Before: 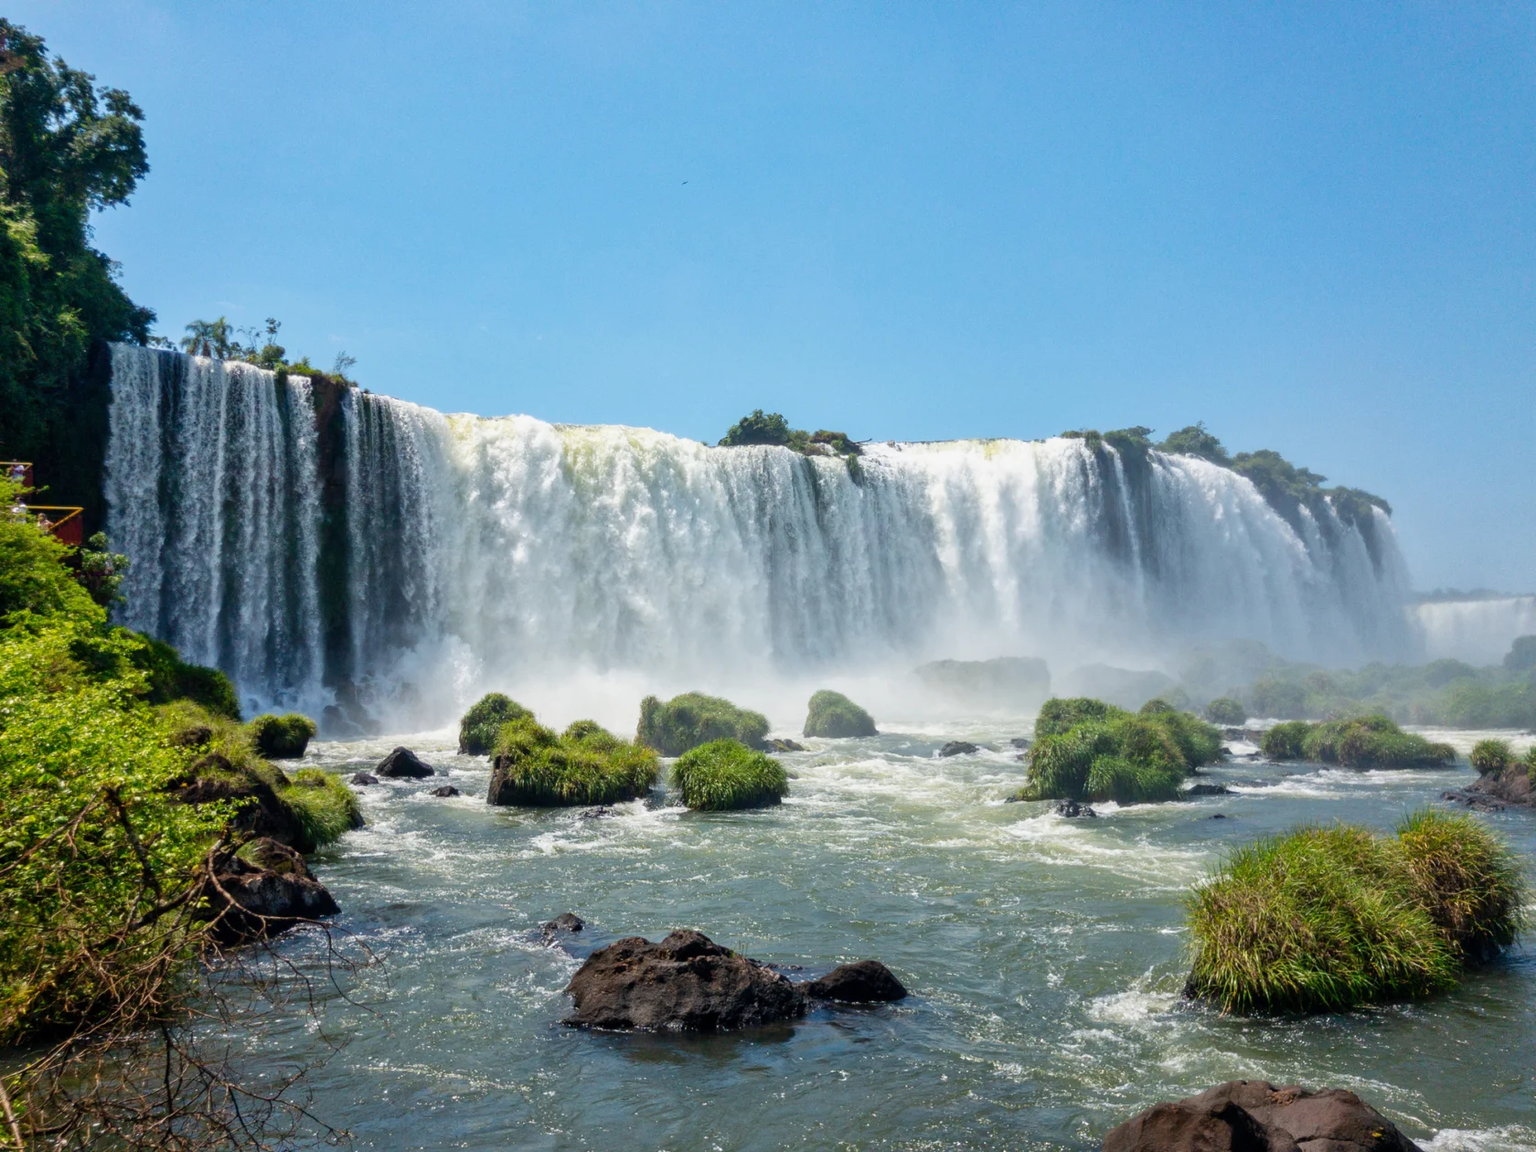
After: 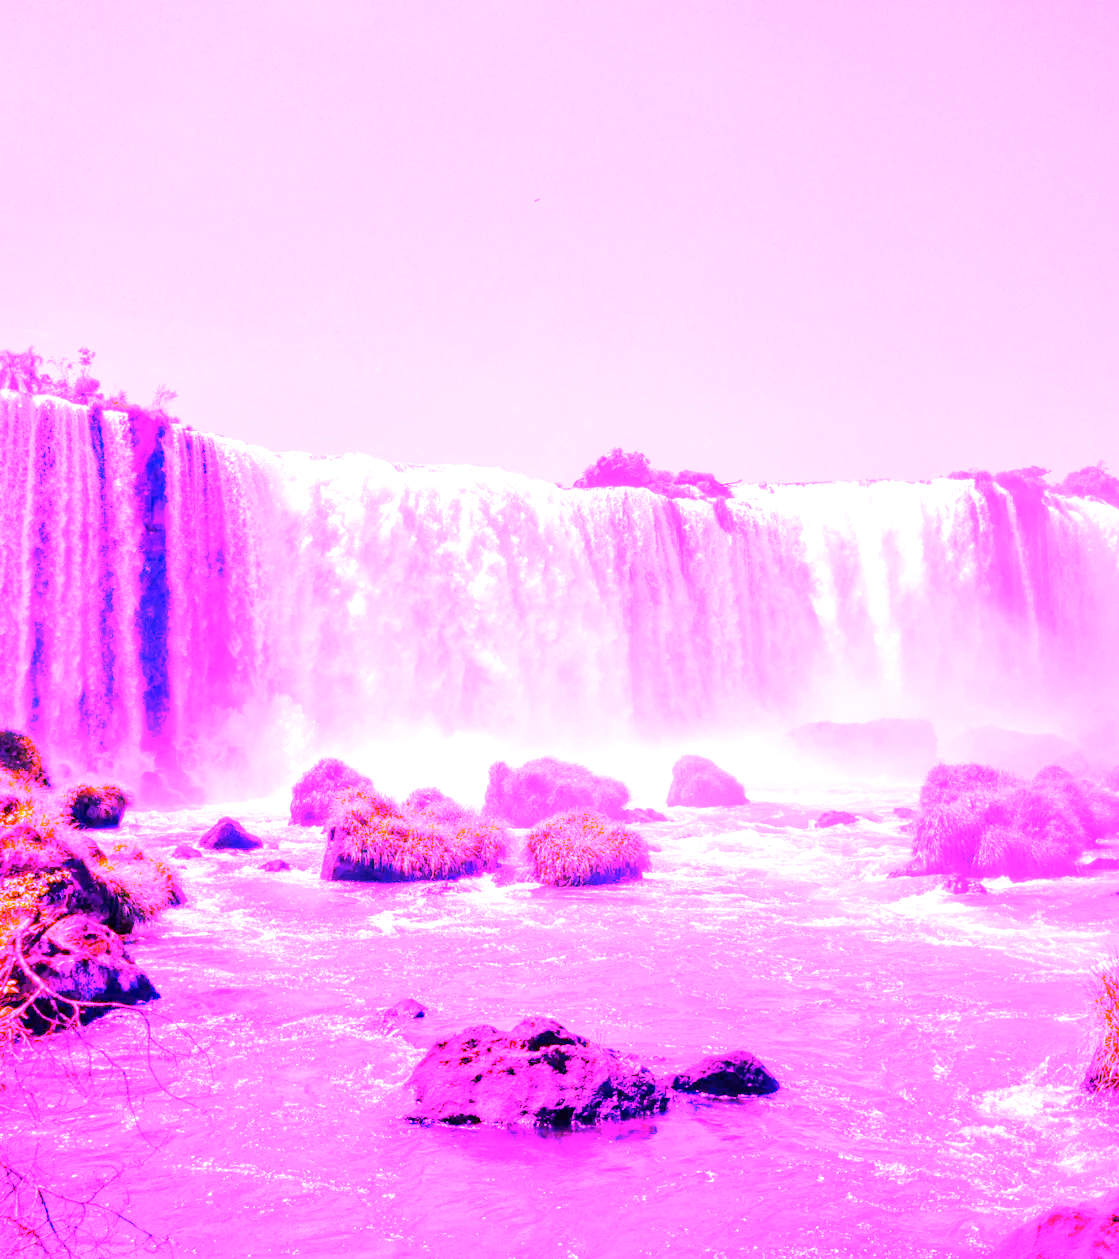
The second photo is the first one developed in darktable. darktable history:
exposure: black level correction 0.001, exposure 0.5 EV, compensate exposure bias true, compensate highlight preservation false
crop and rotate: left 12.648%, right 20.685%
white balance: red 8, blue 8
color balance rgb: global vibrance -1%, saturation formula JzAzBz (2021)
